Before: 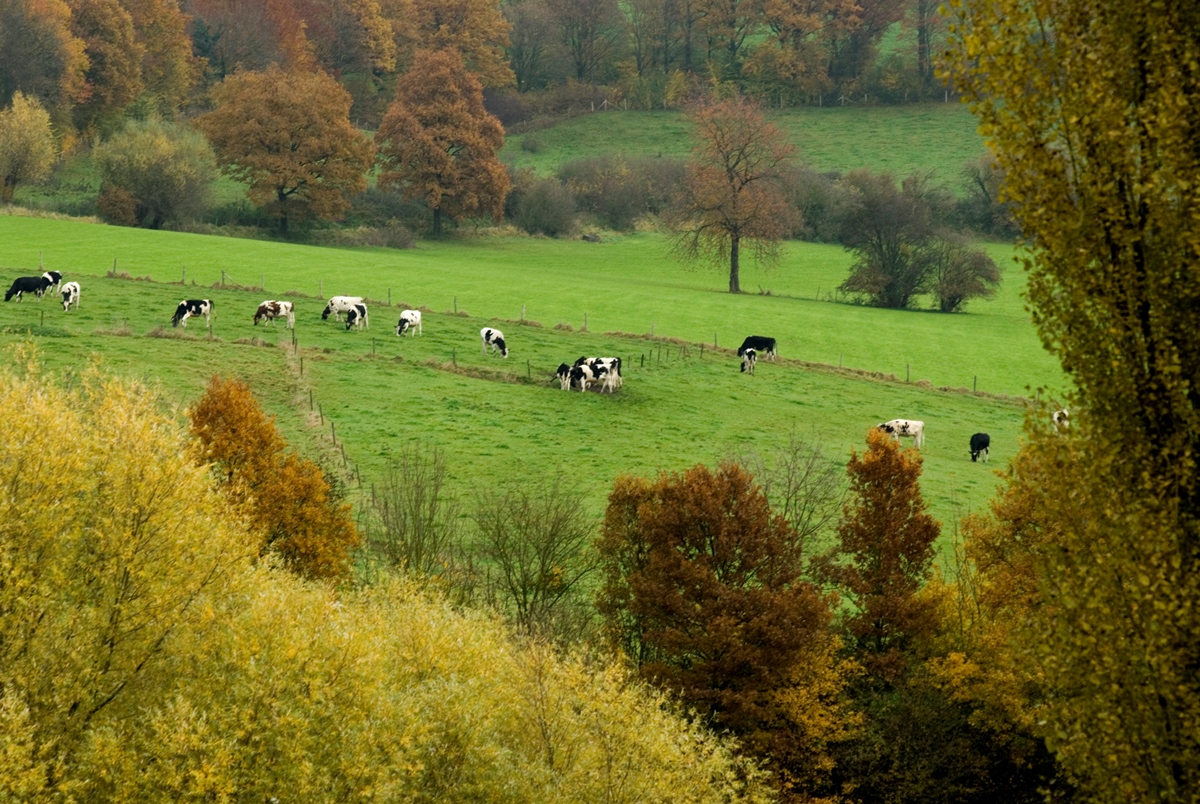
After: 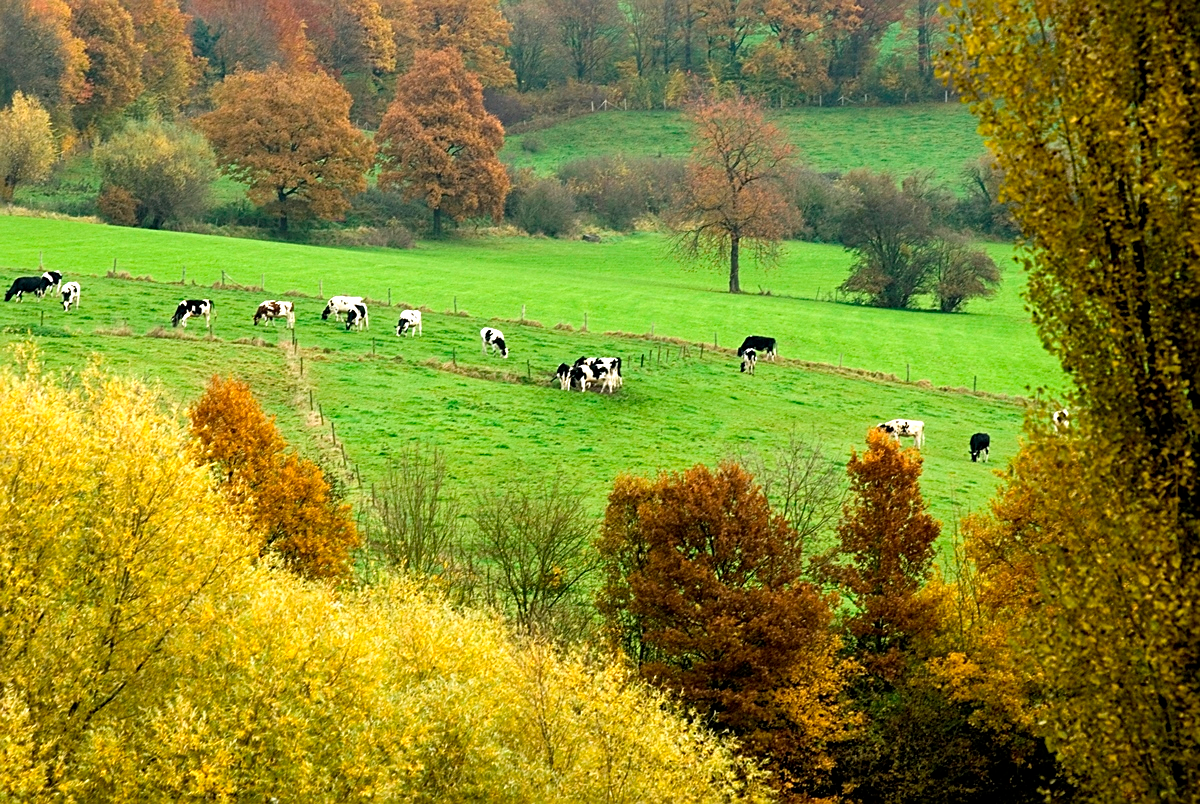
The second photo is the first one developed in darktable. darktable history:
sharpen: on, module defaults
exposure: exposure 0.74 EV, compensate highlight preservation false
